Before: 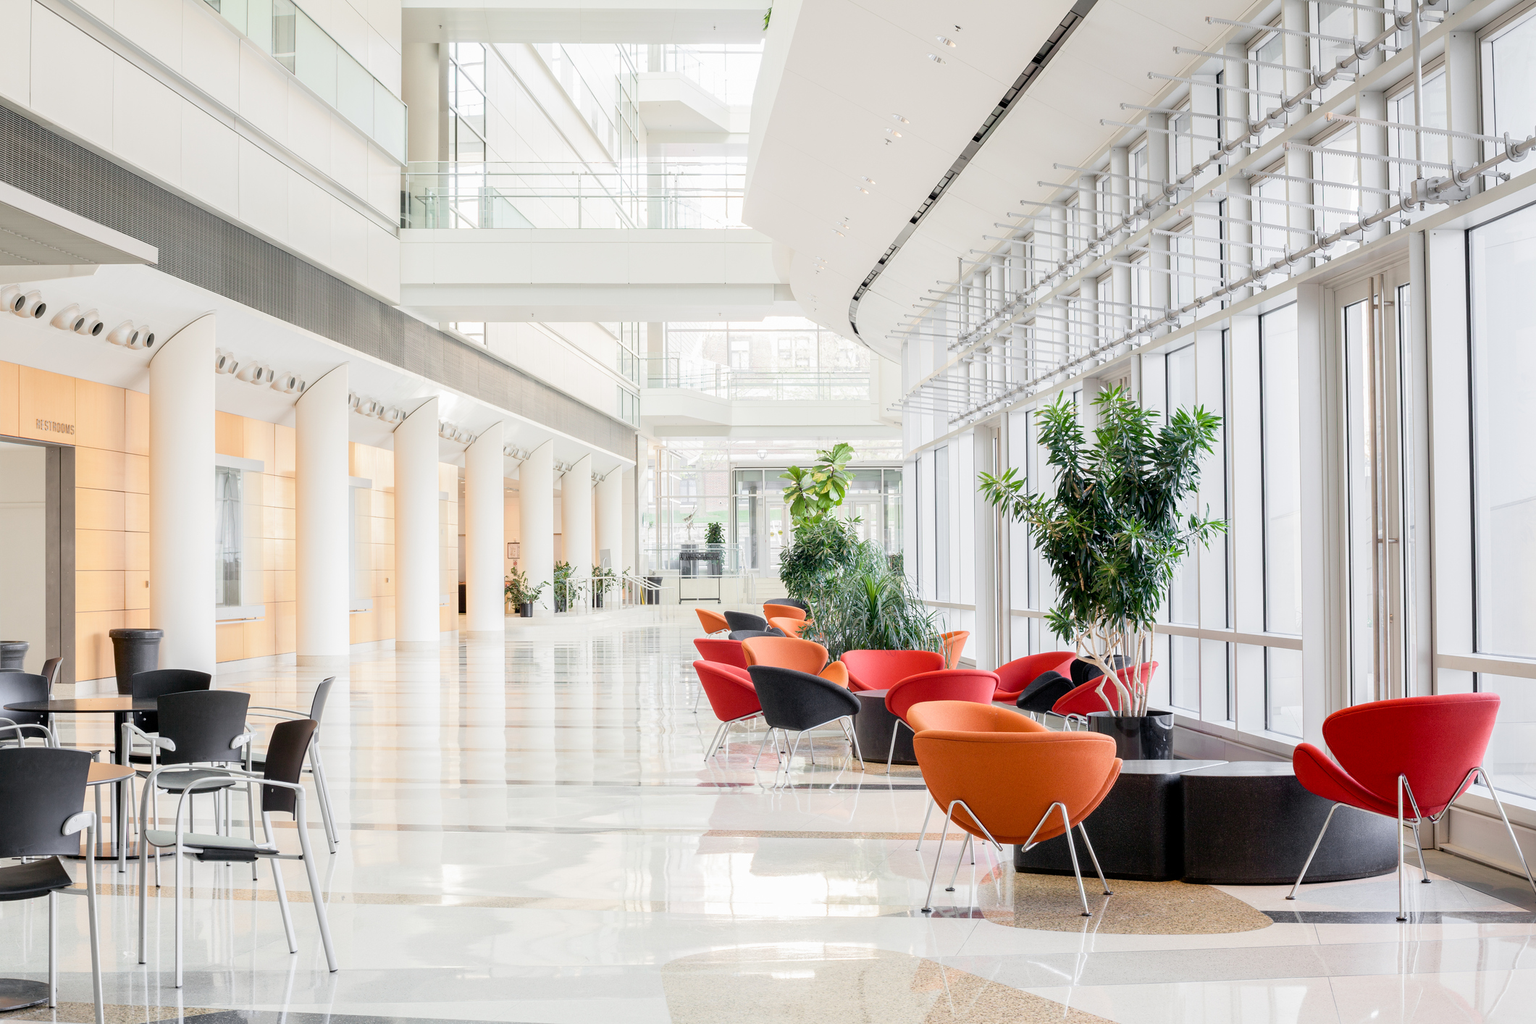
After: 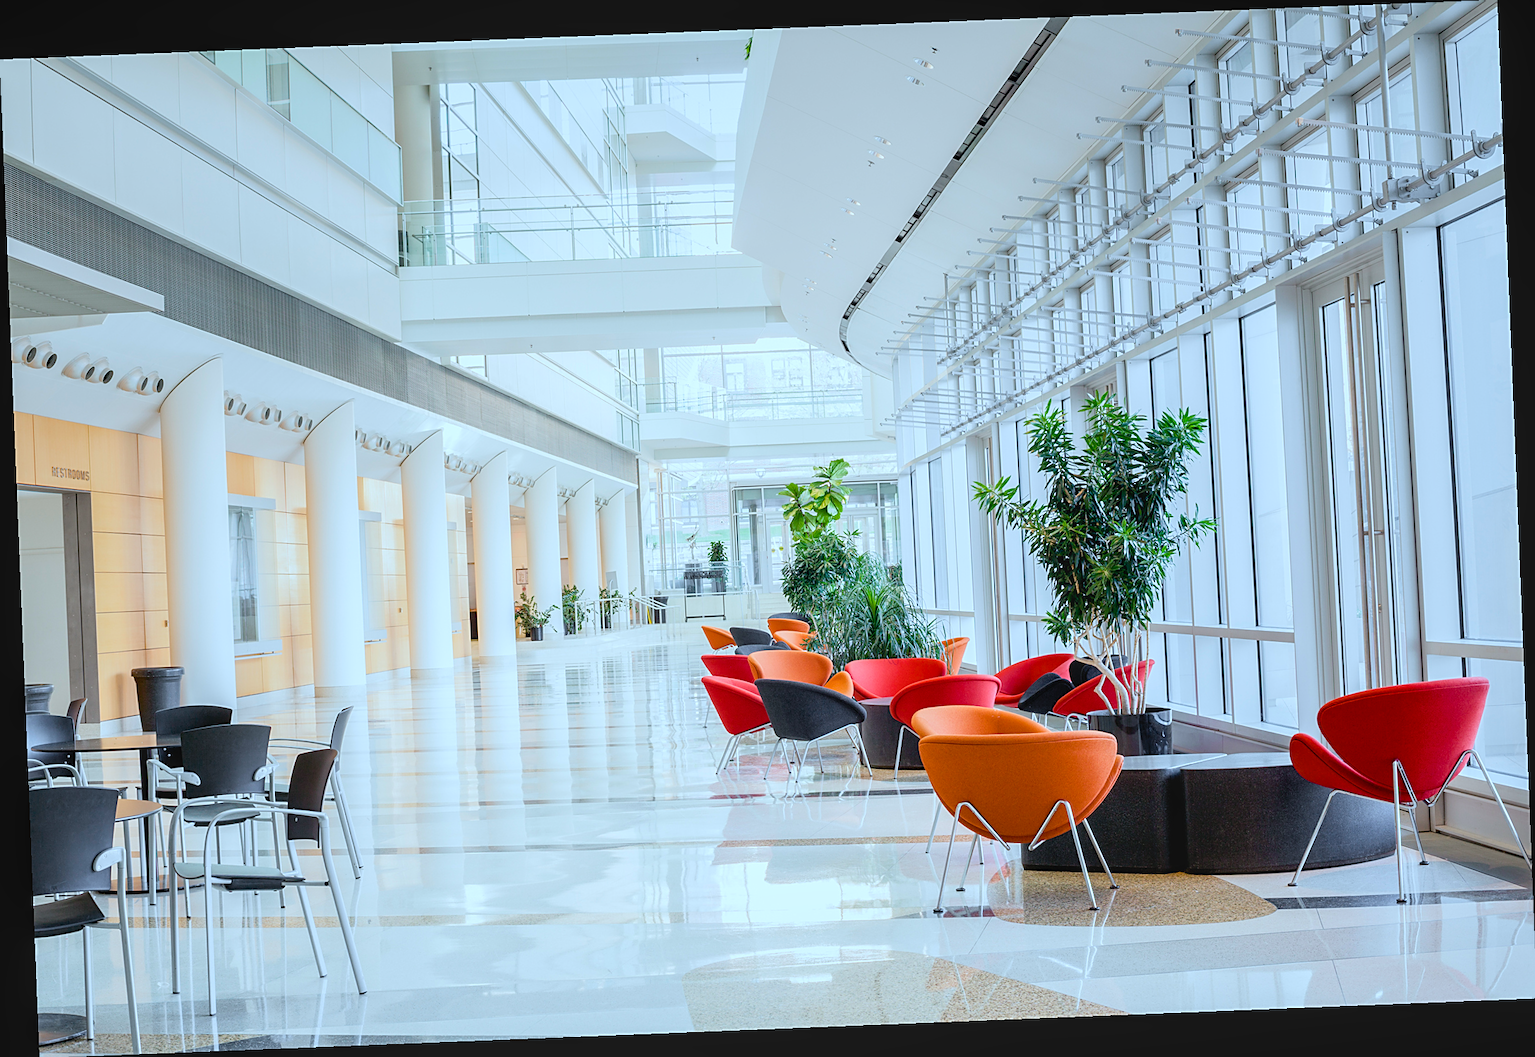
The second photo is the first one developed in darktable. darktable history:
color calibration: illuminant F (fluorescent), F source F9 (Cool White Deluxe 4150 K) – high CRI, x 0.374, y 0.373, temperature 4158.34 K
rotate and perspective: rotation -2.29°, automatic cropping off
local contrast: detail 110%
sharpen: on, module defaults
color balance rgb: perceptual saturation grading › global saturation 25%, global vibrance 20%
